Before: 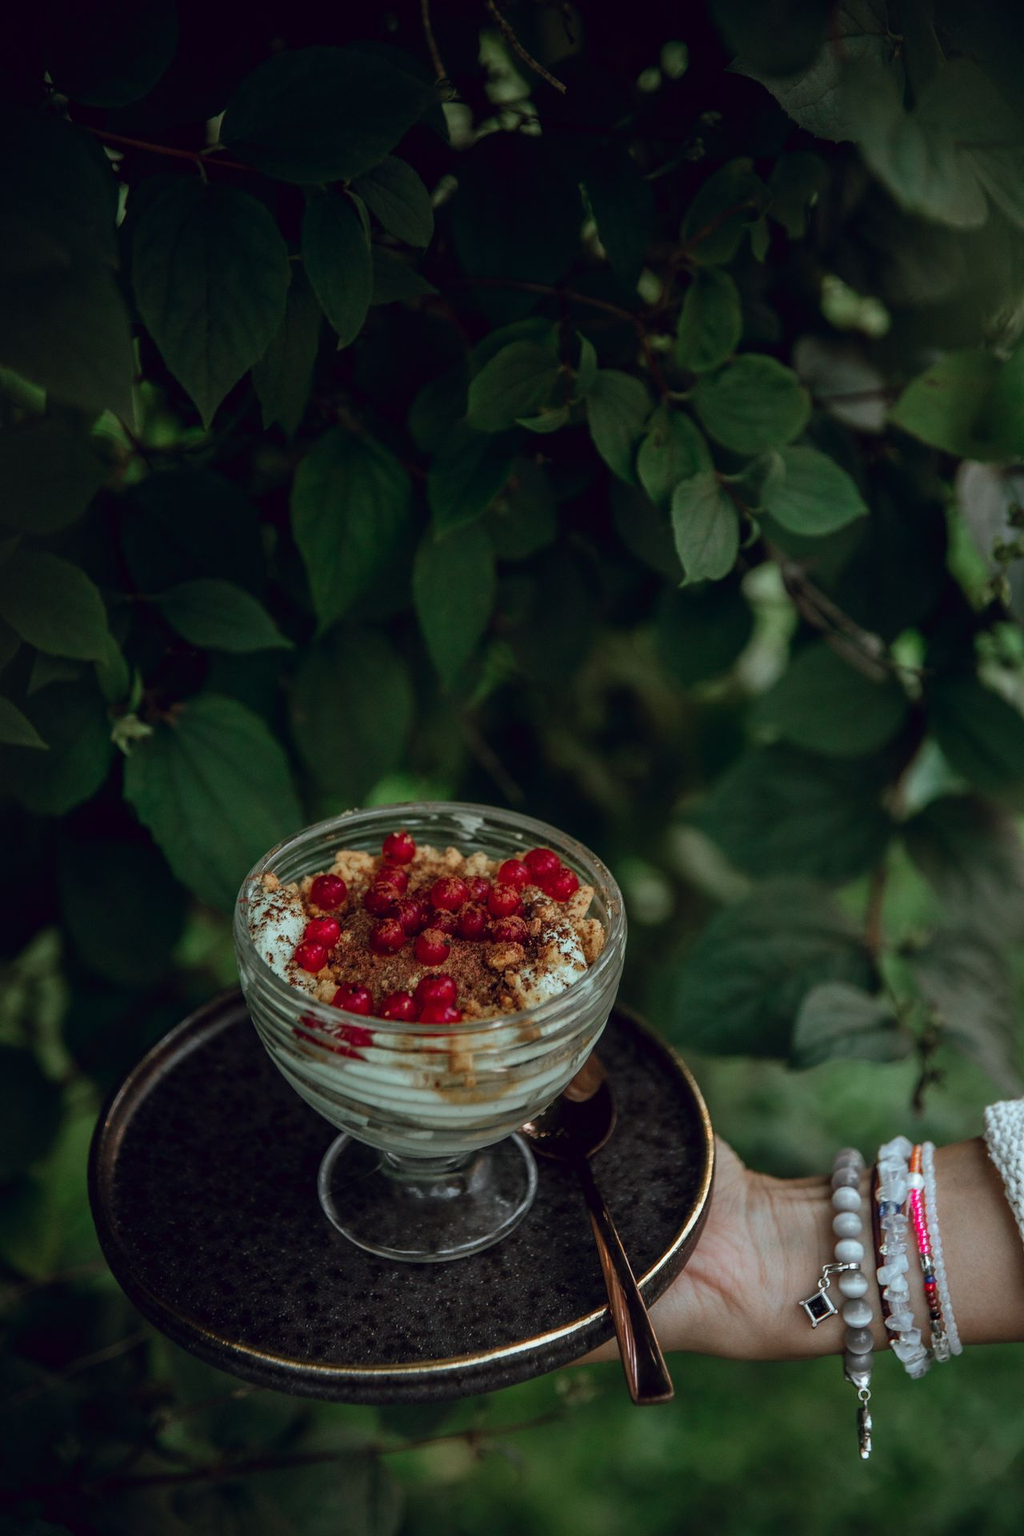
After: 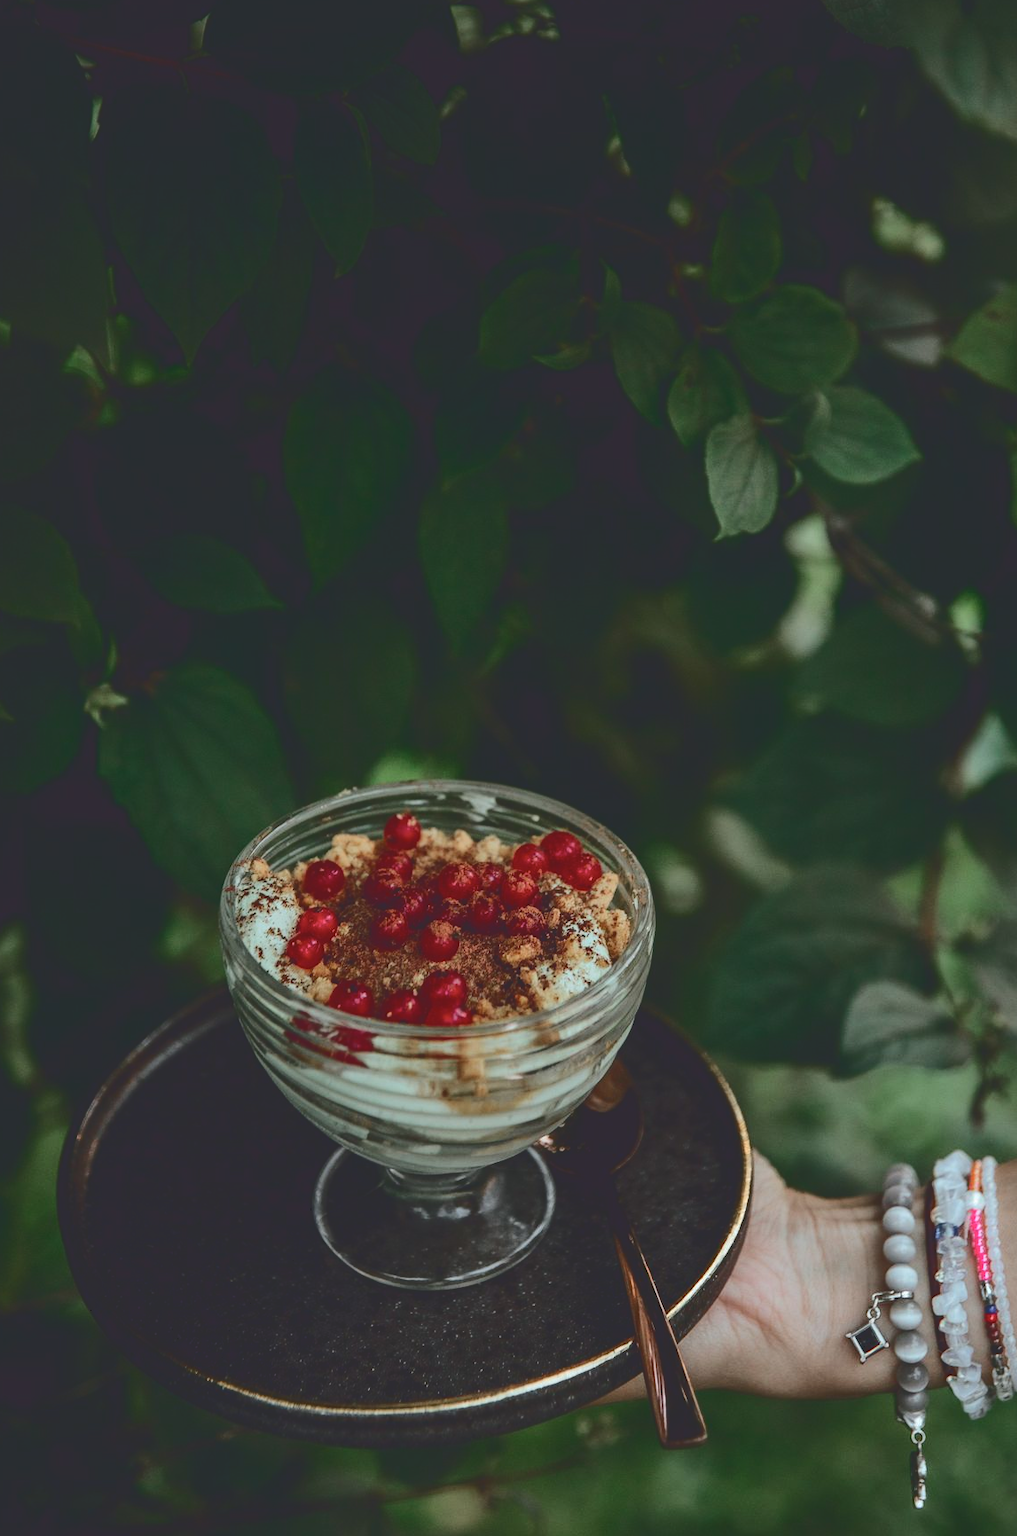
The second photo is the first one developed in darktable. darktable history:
shadows and highlights: shadows 10.49, white point adjustment 1.03, highlights -38.5
crop: left 3.577%, top 6.417%, right 6.797%, bottom 3.337%
contrast brightness saturation: saturation -0.058
tone curve: curves: ch0 [(0, 0) (0.003, 0.177) (0.011, 0.177) (0.025, 0.176) (0.044, 0.178) (0.069, 0.186) (0.1, 0.194) (0.136, 0.203) (0.177, 0.223) (0.224, 0.255) (0.277, 0.305) (0.335, 0.383) (0.399, 0.467) (0.468, 0.546) (0.543, 0.616) (0.623, 0.694) (0.709, 0.764) (0.801, 0.834) (0.898, 0.901) (1, 1)], color space Lab, independent channels, preserve colors none
